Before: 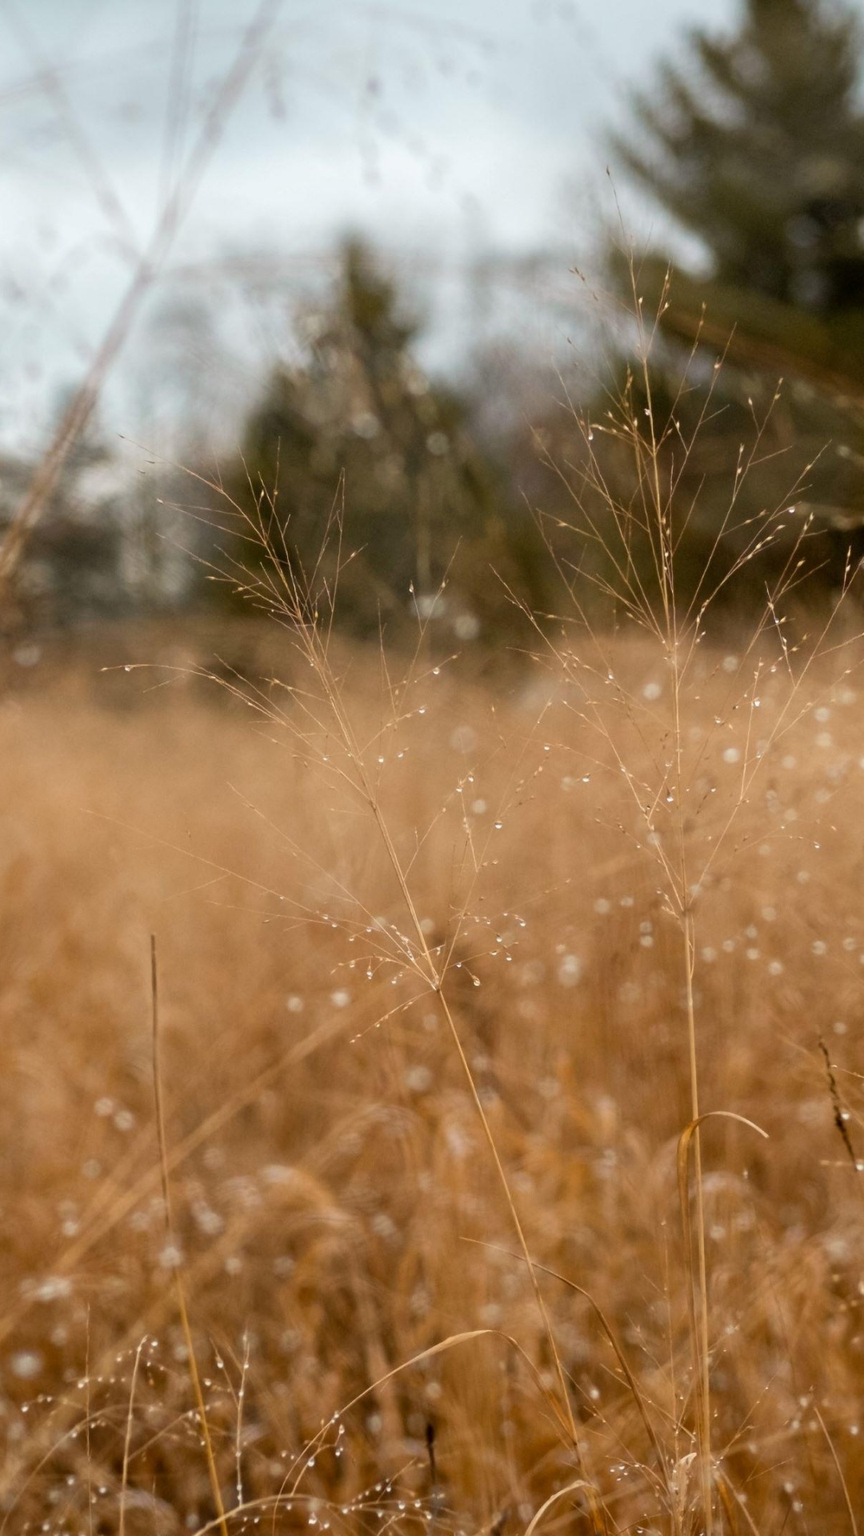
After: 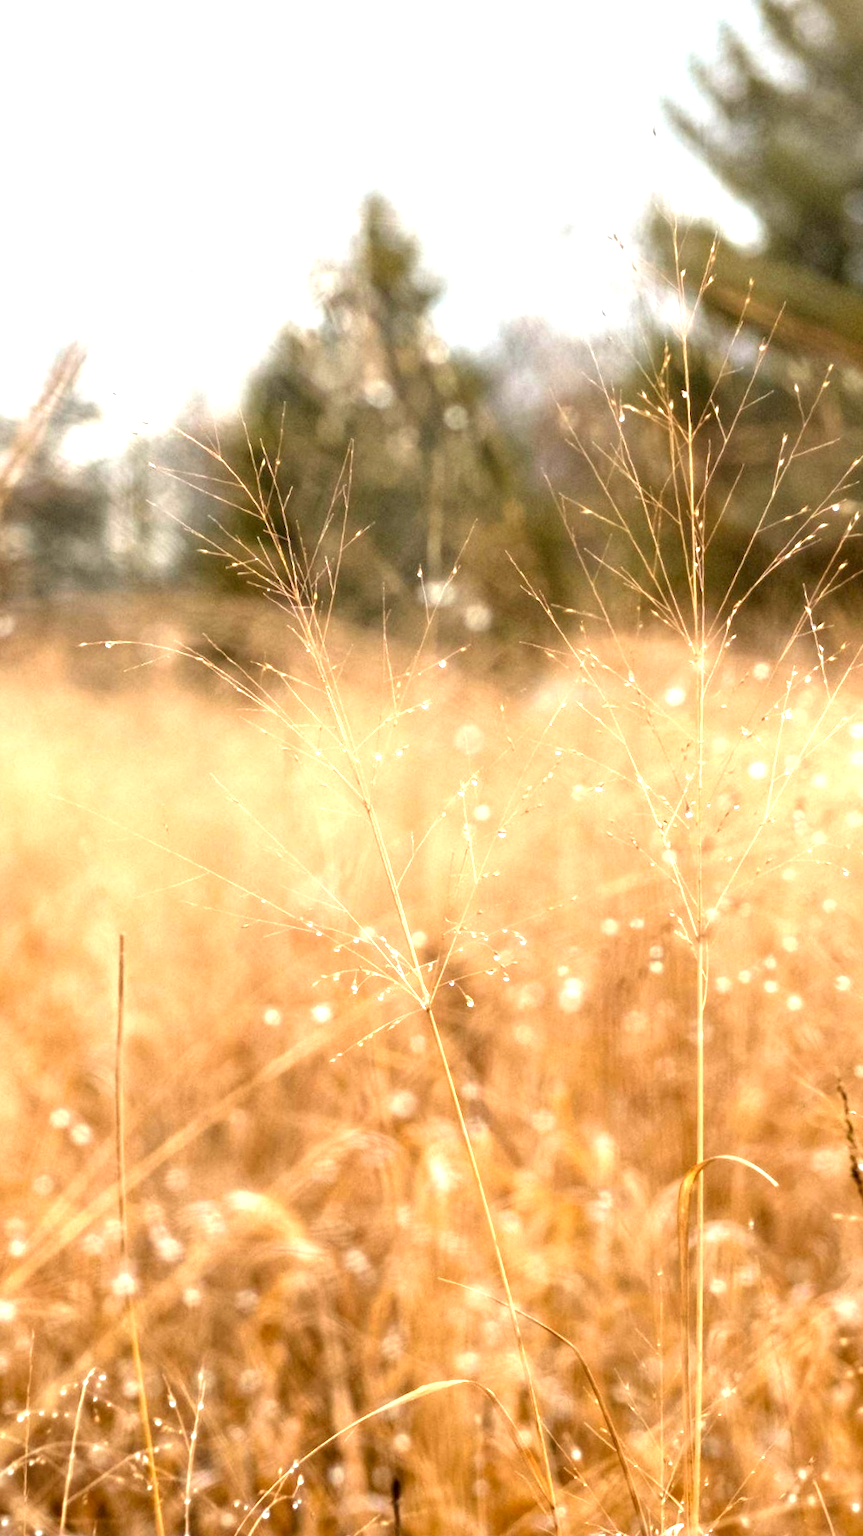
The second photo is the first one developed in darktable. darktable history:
exposure: black level correction 0, exposure 1.518 EV, compensate highlight preservation false
local contrast: on, module defaults
crop and rotate: angle -2.75°
